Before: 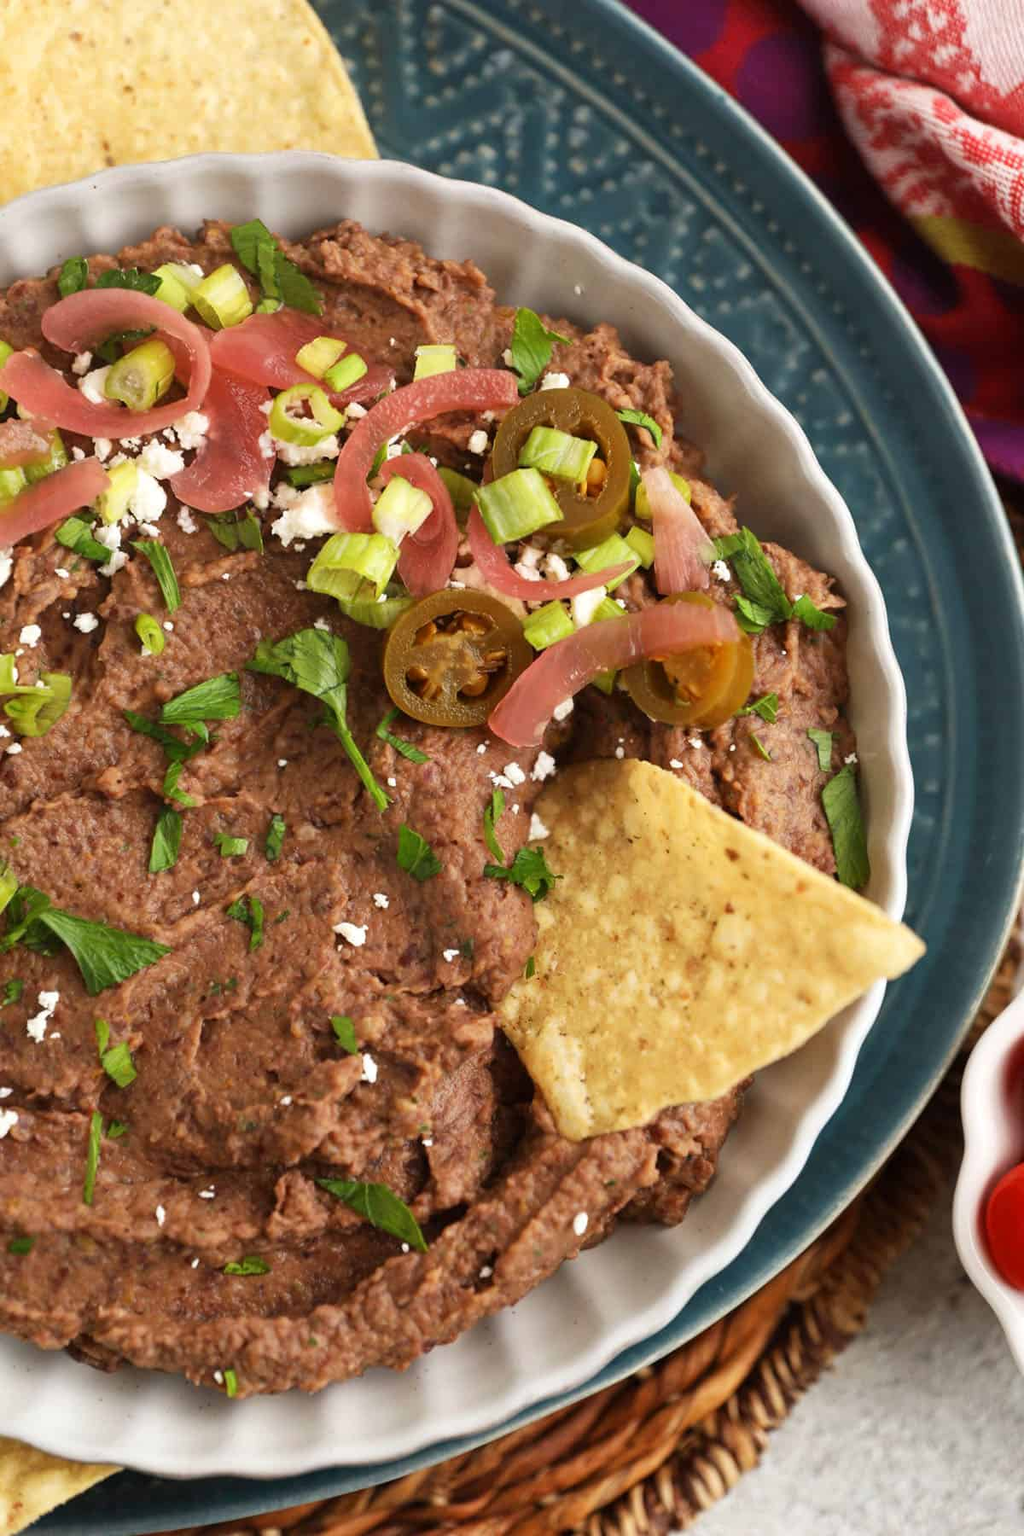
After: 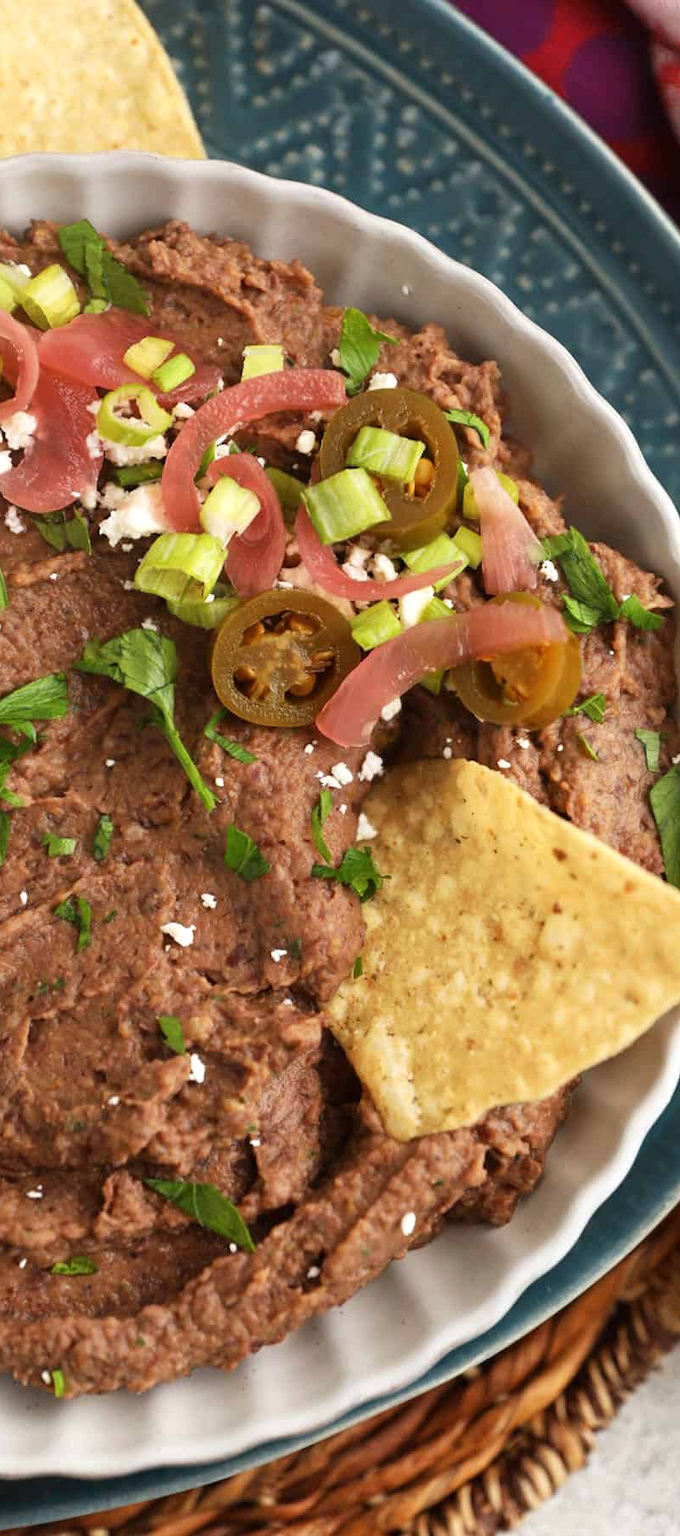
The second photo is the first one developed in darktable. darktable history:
crop: left 16.899%, right 16.556%
shadows and highlights: shadows -10, white point adjustment 1.5, highlights 10
